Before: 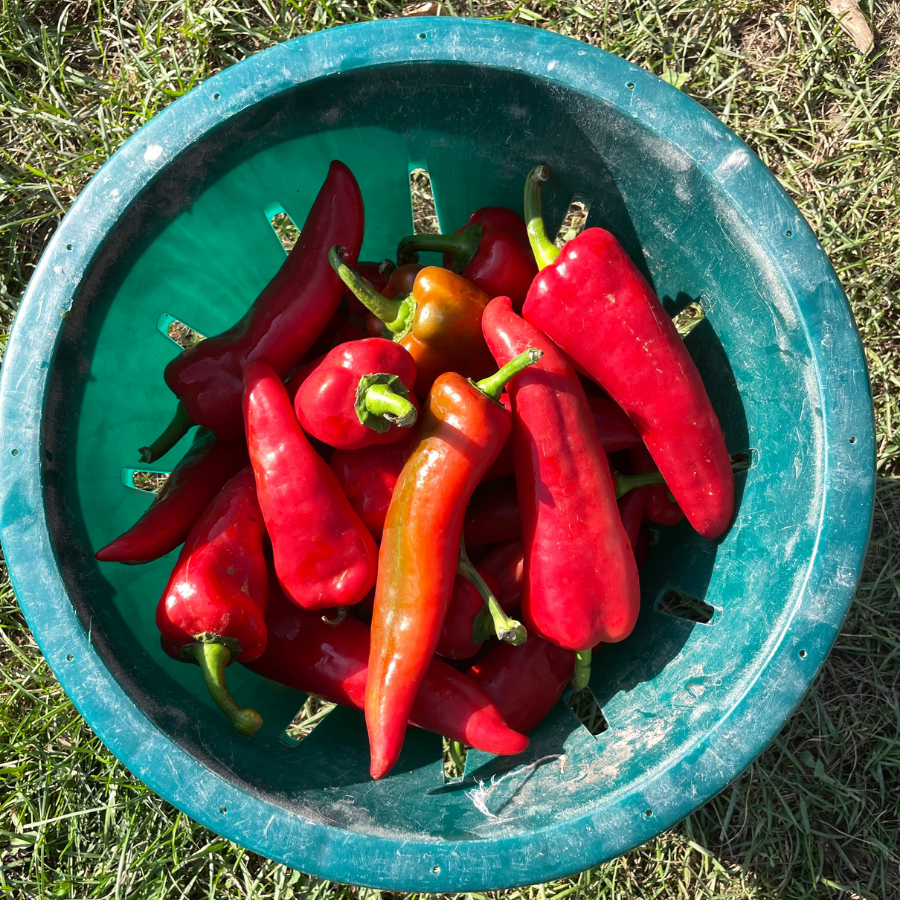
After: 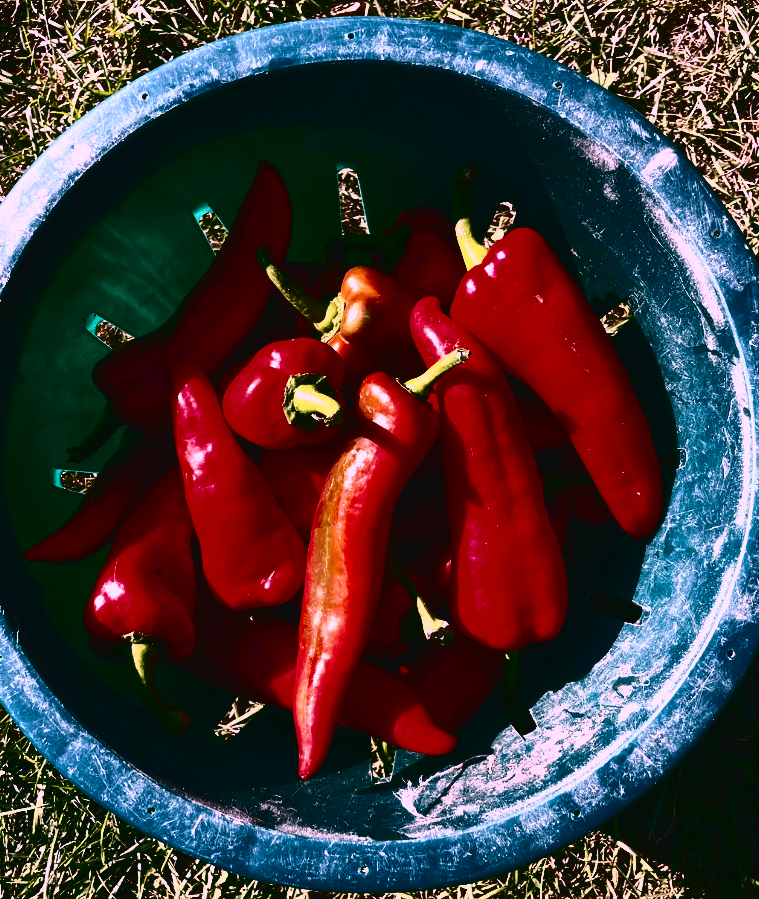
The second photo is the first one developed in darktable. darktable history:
exposure: exposure -0.93 EV
crop: left 8.067%, right 7.519%
tone curve: curves: ch0 [(0, 0.032) (0.078, 0.052) (0.236, 0.168) (0.43, 0.472) (0.508, 0.566) (0.66, 0.754) (0.79, 0.883) (0.994, 0.974)]; ch1 [(0, 0) (0.161, 0.092) (0.35, 0.33) (0.379, 0.401) (0.456, 0.456) (0.508, 0.501) (0.547, 0.531) (0.573, 0.563) (0.625, 0.602) (0.718, 0.734) (1, 1)]; ch2 [(0, 0) (0.369, 0.427) (0.44, 0.434) (0.502, 0.501) (0.54, 0.537) (0.586, 0.59) (0.621, 0.604) (1, 1)], color space Lab, independent channels, preserve colors none
base curve: curves: ch0 [(0, 0) (0.841, 0.609) (1, 1)], preserve colors average RGB
tone equalizer: -8 EV -0.738 EV, -7 EV -0.681 EV, -6 EV -0.611 EV, -5 EV -0.393 EV, -3 EV 0.388 EV, -2 EV 0.6 EV, -1 EV 0.679 EV, +0 EV 0.754 EV
color correction: highlights a* 18.98, highlights b* -11.46, saturation 1.63
contrast brightness saturation: contrast 0.938, brightness 0.196
